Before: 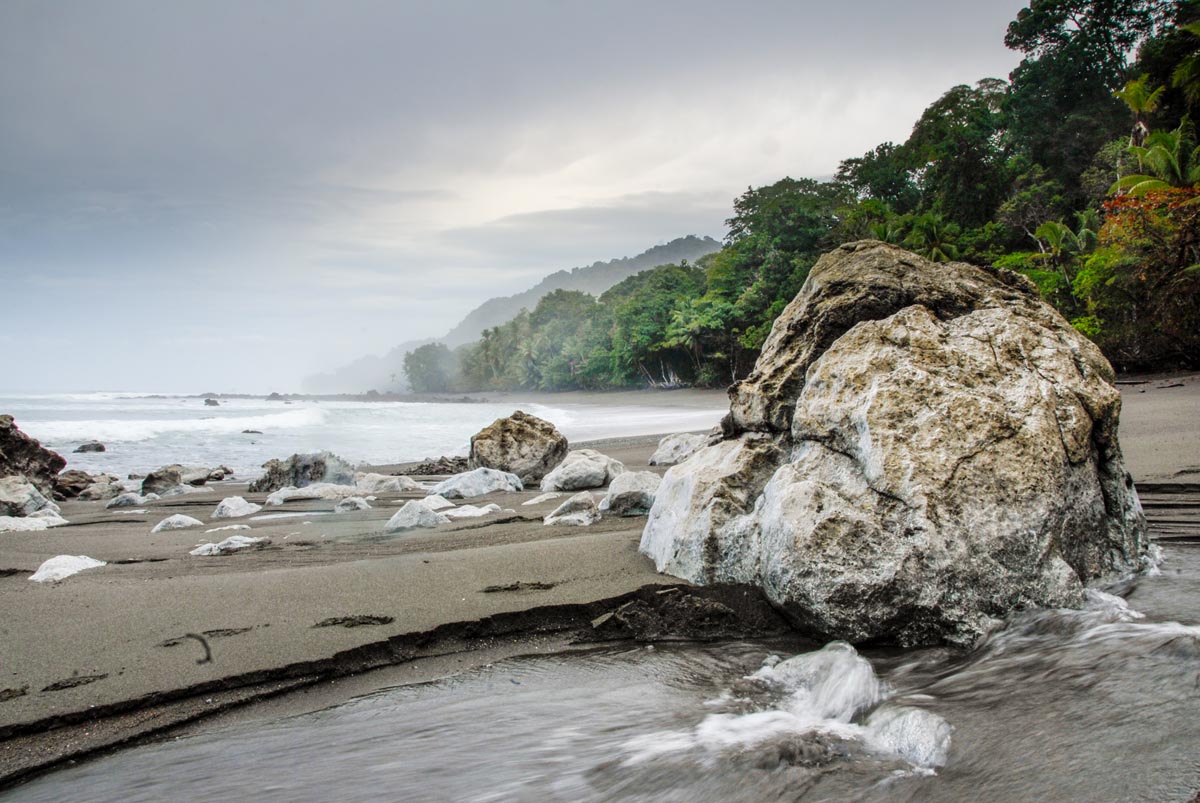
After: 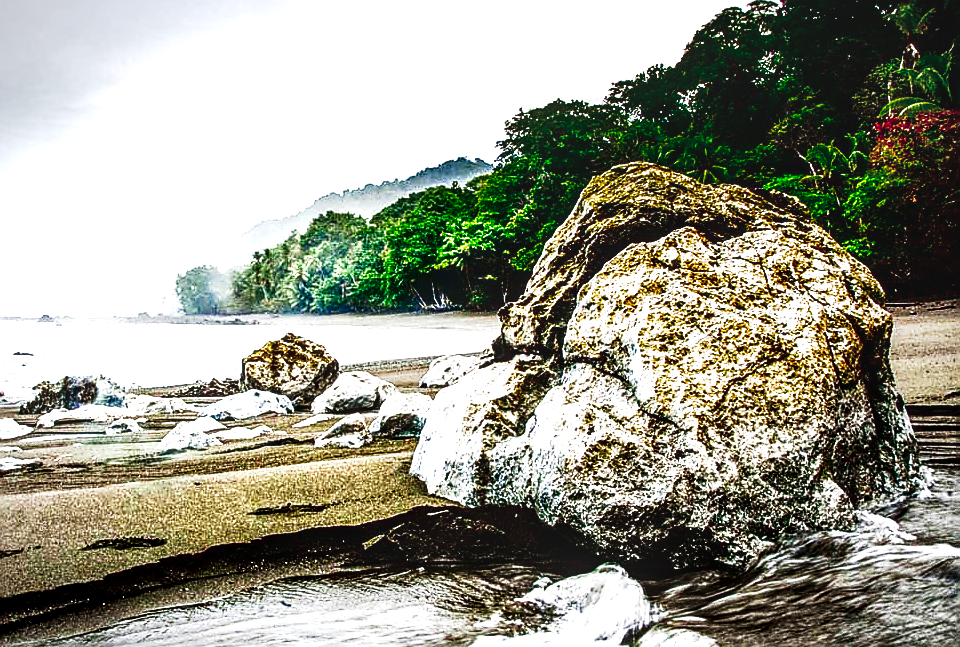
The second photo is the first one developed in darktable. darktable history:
crop: left 19.1%, top 9.782%, right 0.001%, bottom 9.565%
vignetting: fall-off start 74.5%, fall-off radius 65.98%, brightness -0.47, center (-0.031, -0.038)
contrast brightness saturation: brightness -0.996, saturation 0.998
sharpen: radius 1.424, amount 1.259, threshold 0.815
tone curve: curves: ch0 [(0, 0.001) (0.139, 0.096) (0.311, 0.278) (0.495, 0.531) (0.718, 0.816) (0.841, 0.909) (1, 0.967)]; ch1 [(0, 0) (0.272, 0.249) (0.388, 0.385) (0.469, 0.456) (0.495, 0.497) (0.538, 0.554) (0.578, 0.605) (0.707, 0.778) (1, 1)]; ch2 [(0, 0) (0.125, 0.089) (0.353, 0.329) (0.443, 0.408) (0.502, 0.499) (0.557, 0.542) (0.608, 0.635) (1, 1)], preserve colors none
local contrast: highlights 30%, detail 150%
exposure: black level correction 0, exposure 1.368 EV, compensate exposure bias true, compensate highlight preservation false
